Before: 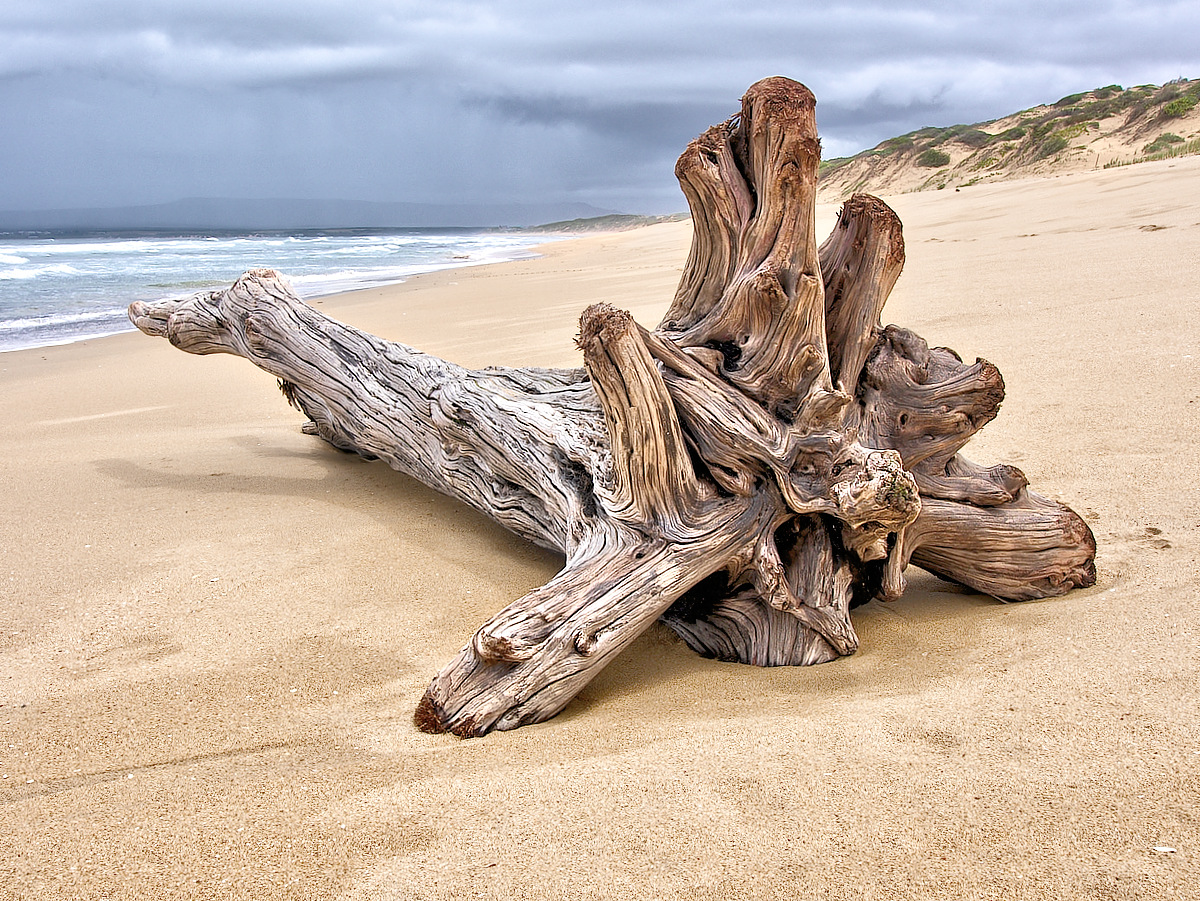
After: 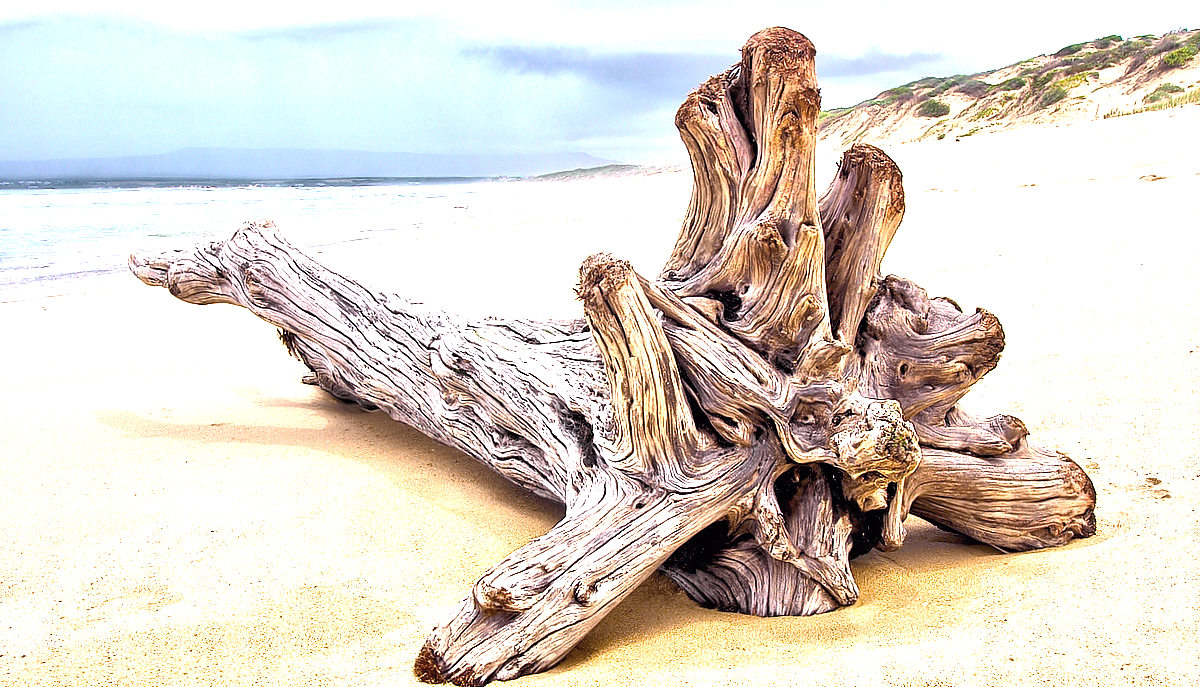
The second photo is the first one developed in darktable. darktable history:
color balance rgb: perceptual saturation grading › global saturation 25.715%, perceptual brilliance grading › highlights 46.954%, perceptual brilliance grading › mid-tones 22.53%, perceptual brilliance grading › shadows -6.679%
tone curve: curves: ch0 [(0, 0) (0.822, 0.825) (0.994, 0.955)]; ch1 [(0, 0) (0.226, 0.261) (0.383, 0.397) (0.46, 0.46) (0.498, 0.501) (0.524, 0.543) (0.578, 0.575) (1, 1)]; ch2 [(0, 0) (0.438, 0.456) (0.5, 0.495) (0.547, 0.515) (0.597, 0.58) (0.629, 0.603) (1, 1)], color space Lab, independent channels, preserve colors none
crop: top 5.639%, bottom 18.1%
